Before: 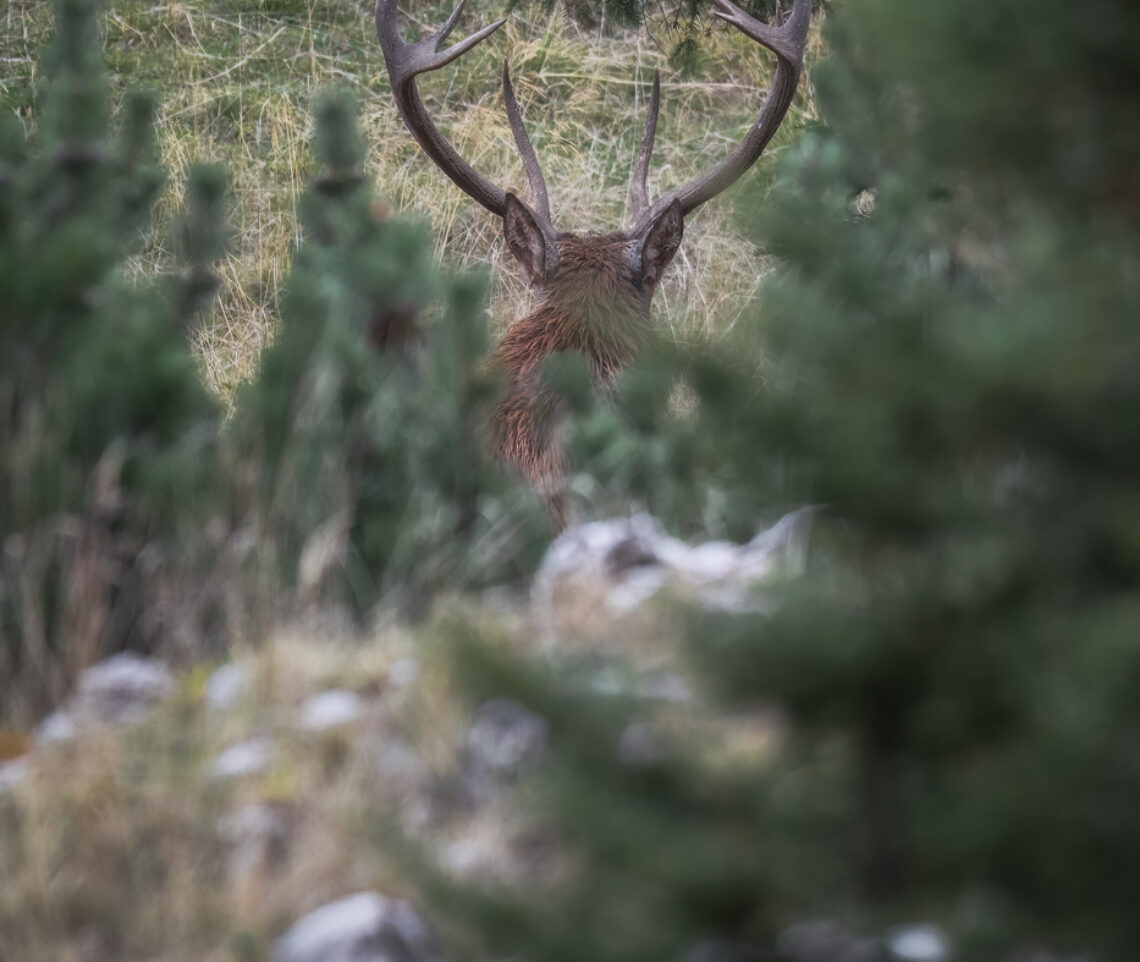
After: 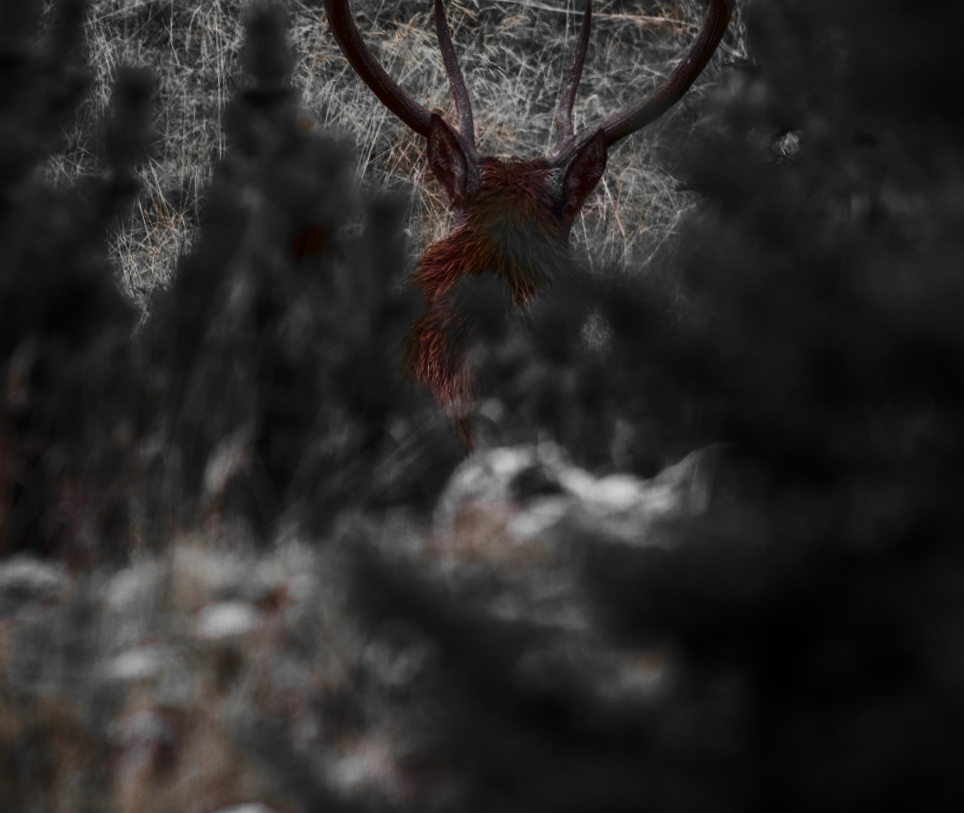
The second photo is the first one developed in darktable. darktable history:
contrast brightness saturation: contrast 0.09, brightness -0.59, saturation 0.17
crop and rotate: angle -3.27°, left 5.211%, top 5.211%, right 4.607%, bottom 4.607%
color zones: curves: ch0 [(0, 0.65) (0.096, 0.644) (0.221, 0.539) (0.429, 0.5) (0.571, 0.5) (0.714, 0.5) (0.857, 0.5) (1, 0.65)]; ch1 [(0, 0.5) (0.143, 0.5) (0.257, -0.002) (0.429, 0.04) (0.571, -0.001) (0.714, -0.015) (0.857, 0.024) (1, 0.5)]
